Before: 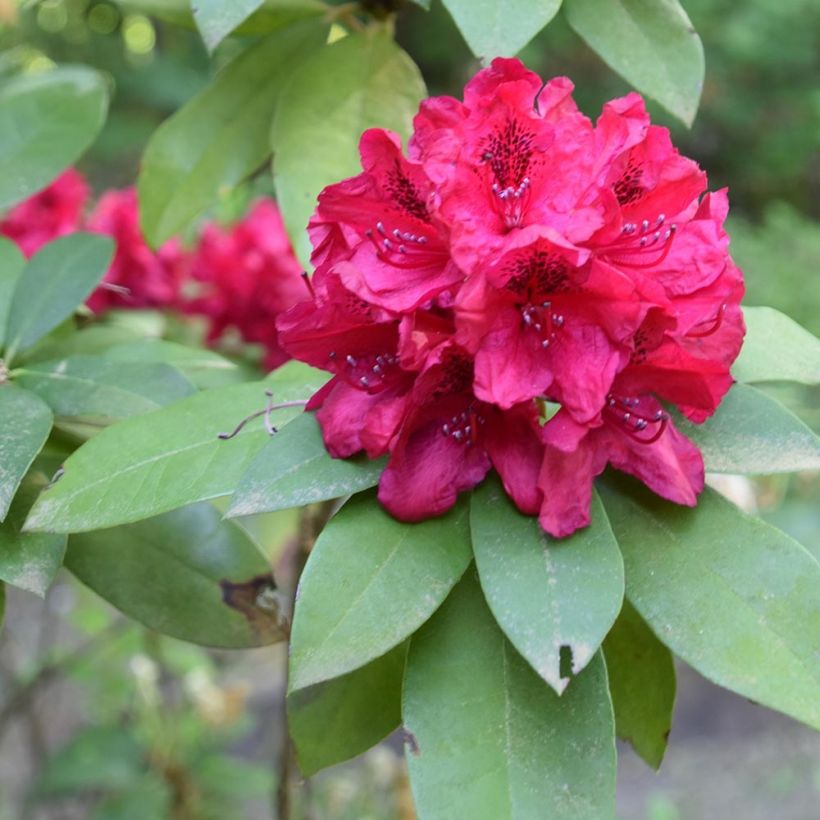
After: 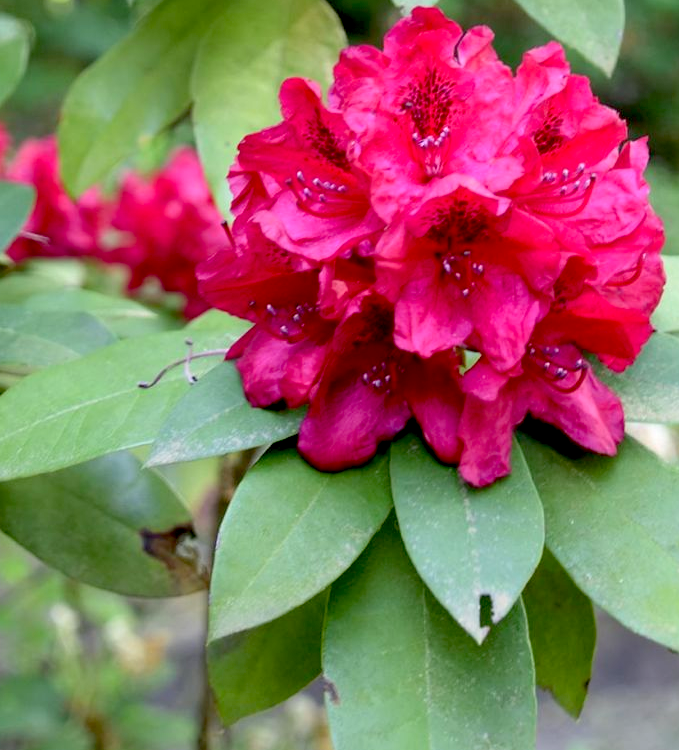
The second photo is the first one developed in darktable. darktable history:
exposure: black level correction 0.025, exposure 0.182 EV, compensate highlight preservation false
crop: left 9.807%, top 6.259%, right 7.334%, bottom 2.177%
